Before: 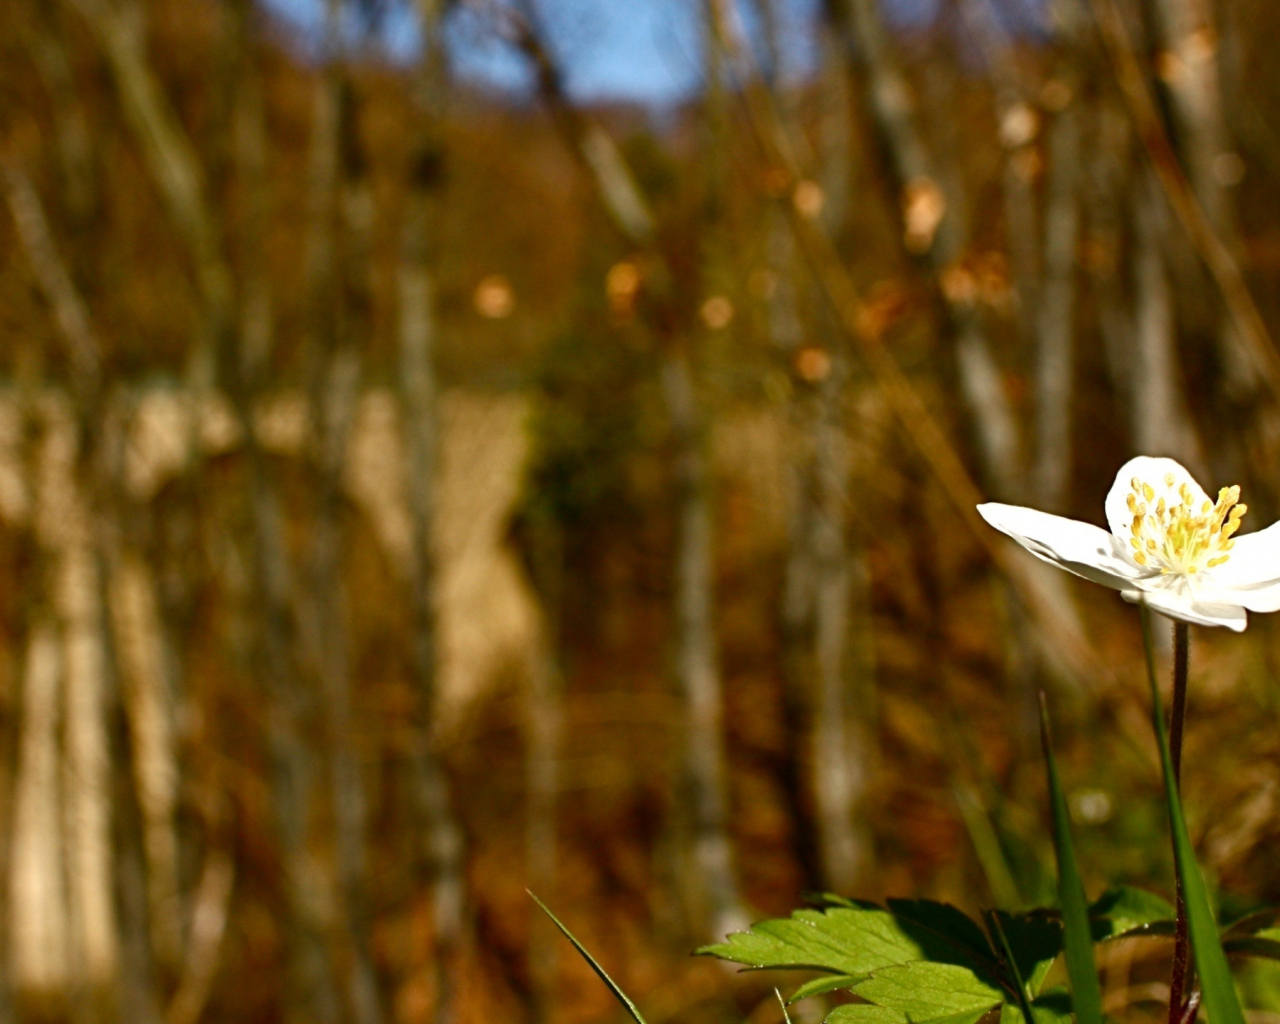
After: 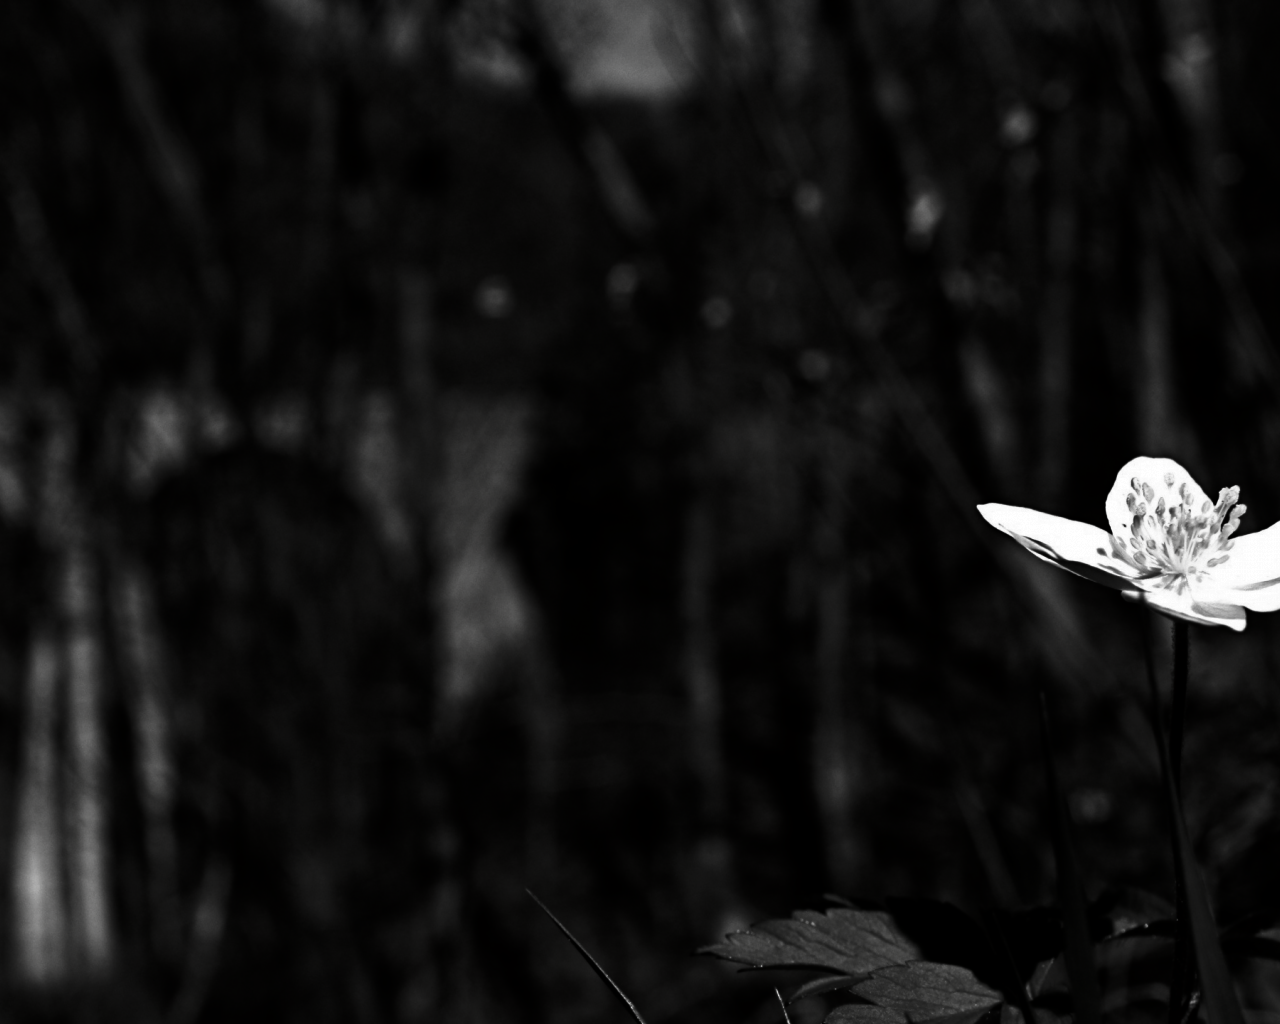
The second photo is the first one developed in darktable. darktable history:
contrast brightness saturation: contrast 0.019, brightness -0.996, saturation -0.994
